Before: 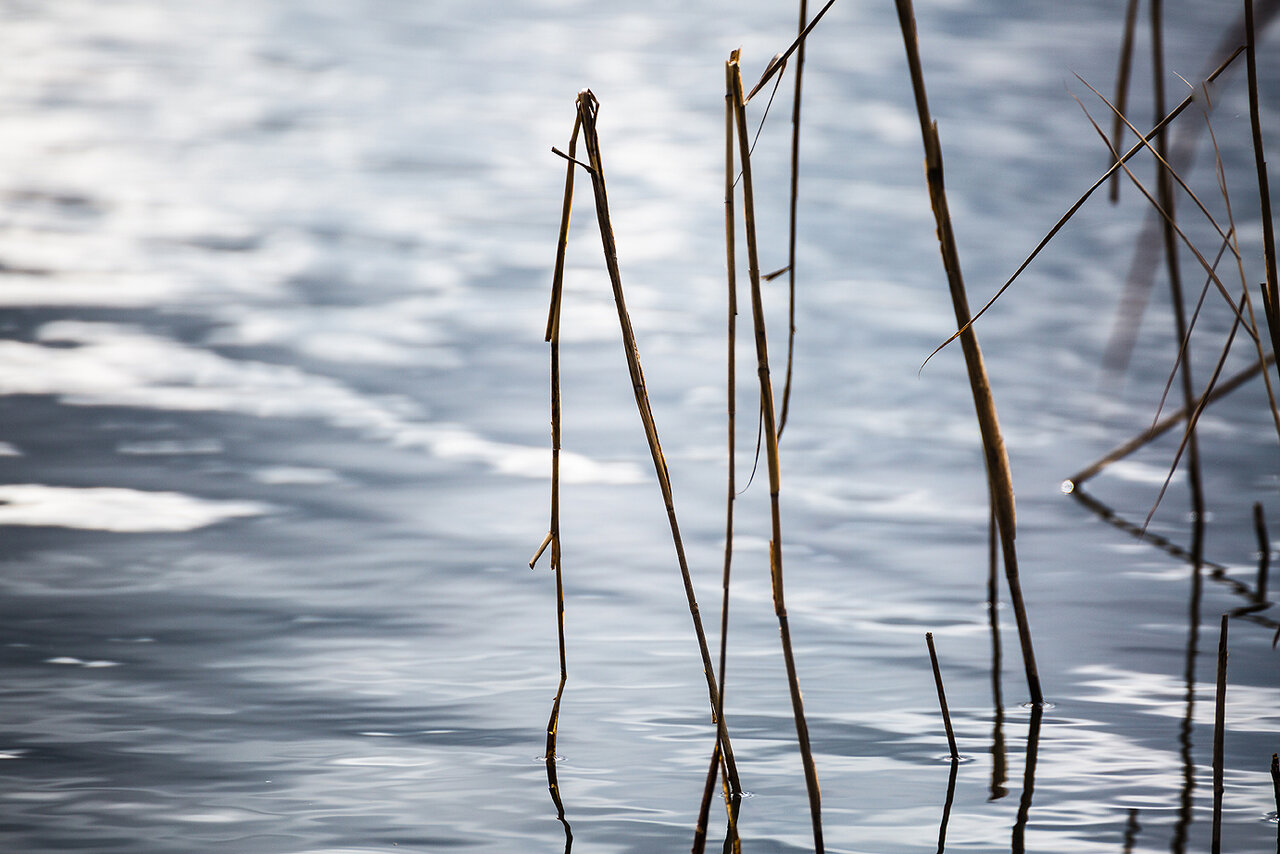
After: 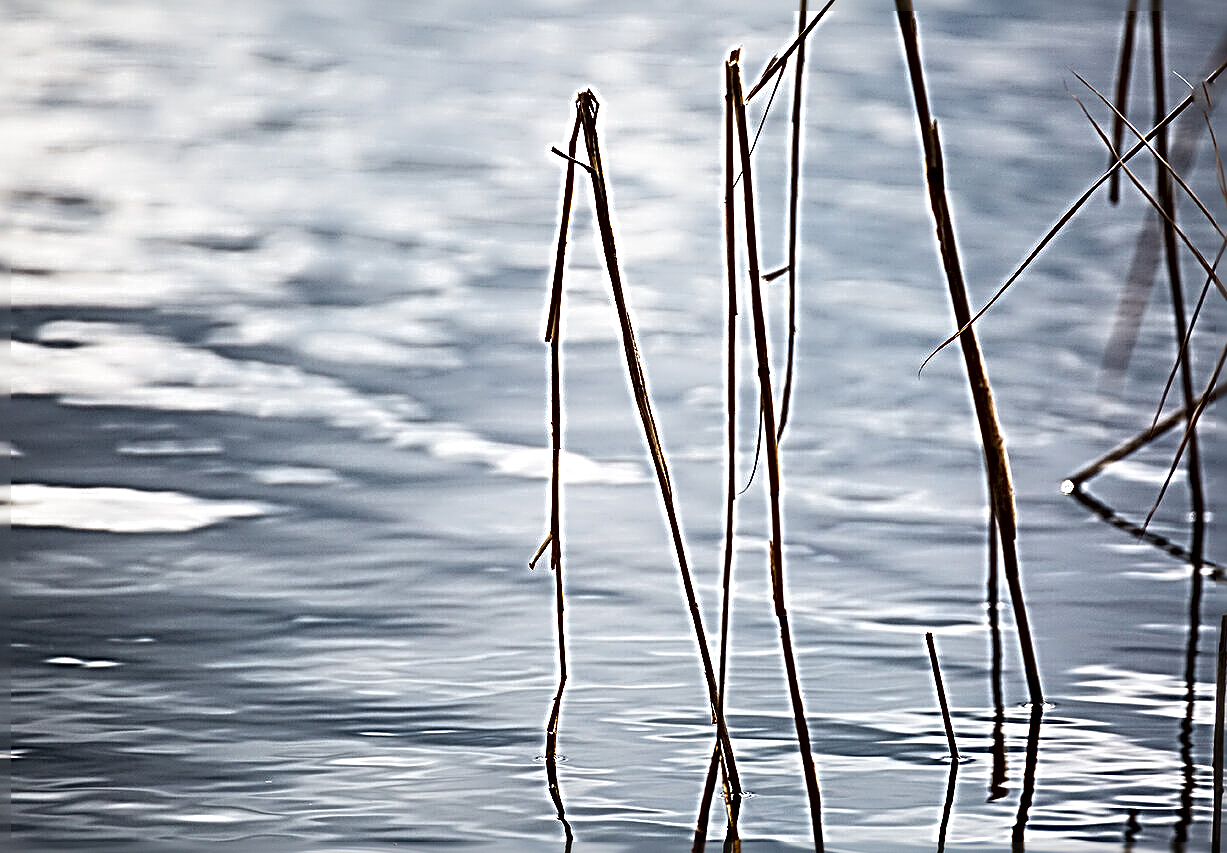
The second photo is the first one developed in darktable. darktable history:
sharpen: radius 4.001, amount 2
local contrast: mode bilateral grid, contrast 20, coarseness 50, detail 120%, midtone range 0.2
crop: right 4.126%, bottom 0.031%
shadows and highlights: shadows 37.27, highlights -28.18, soften with gaussian
